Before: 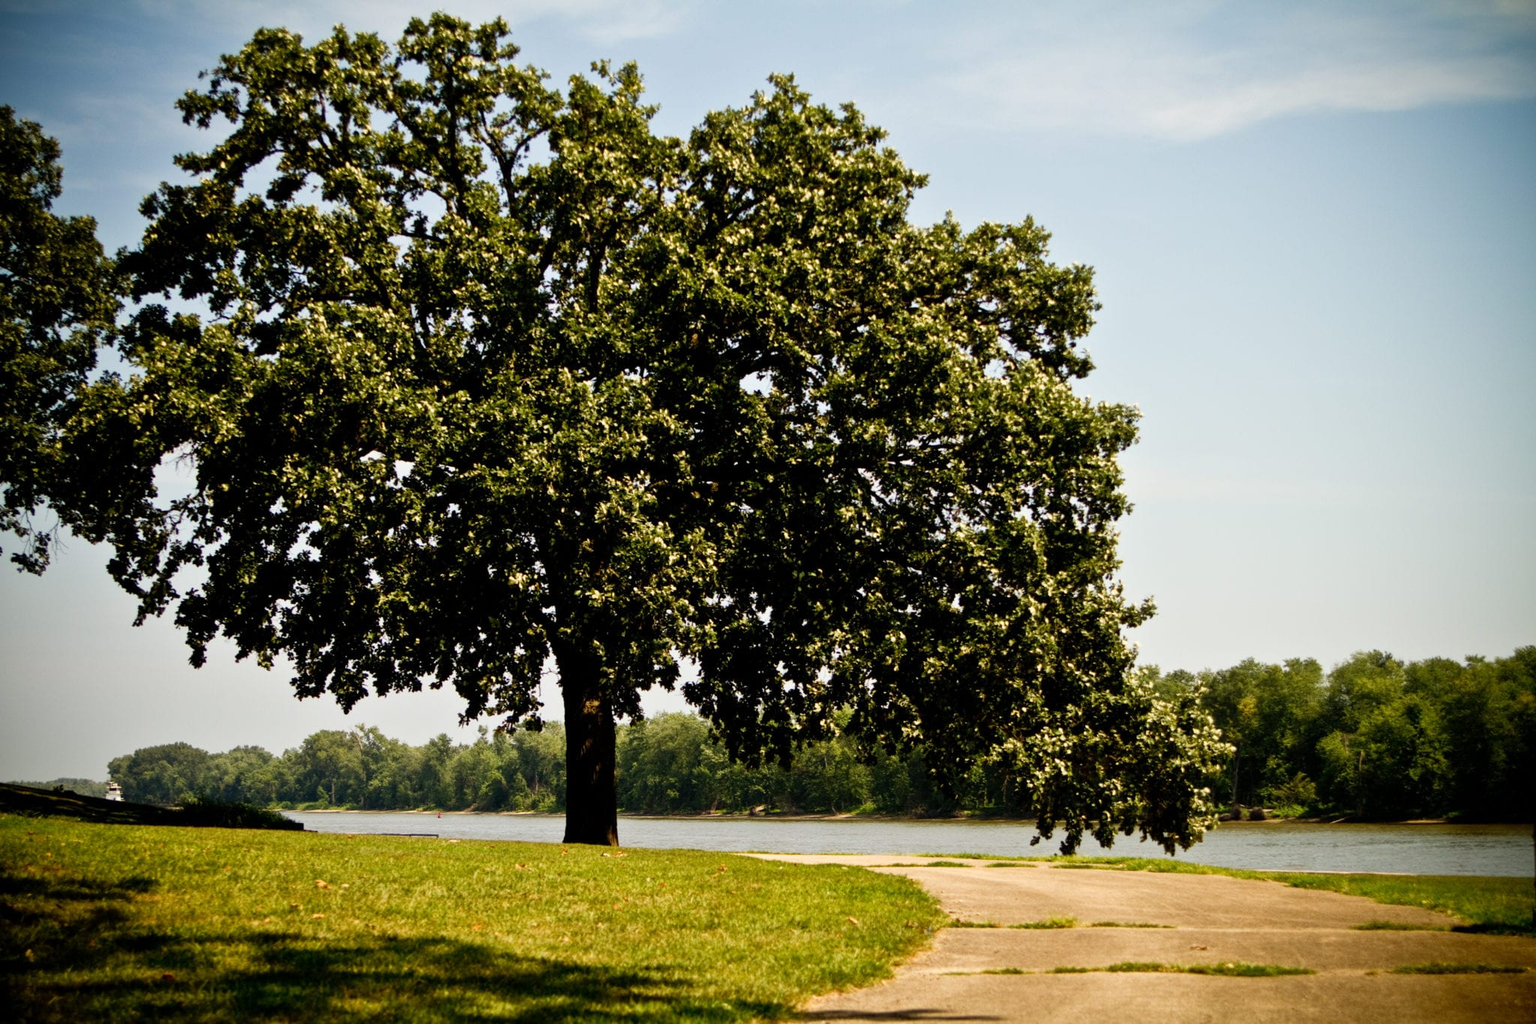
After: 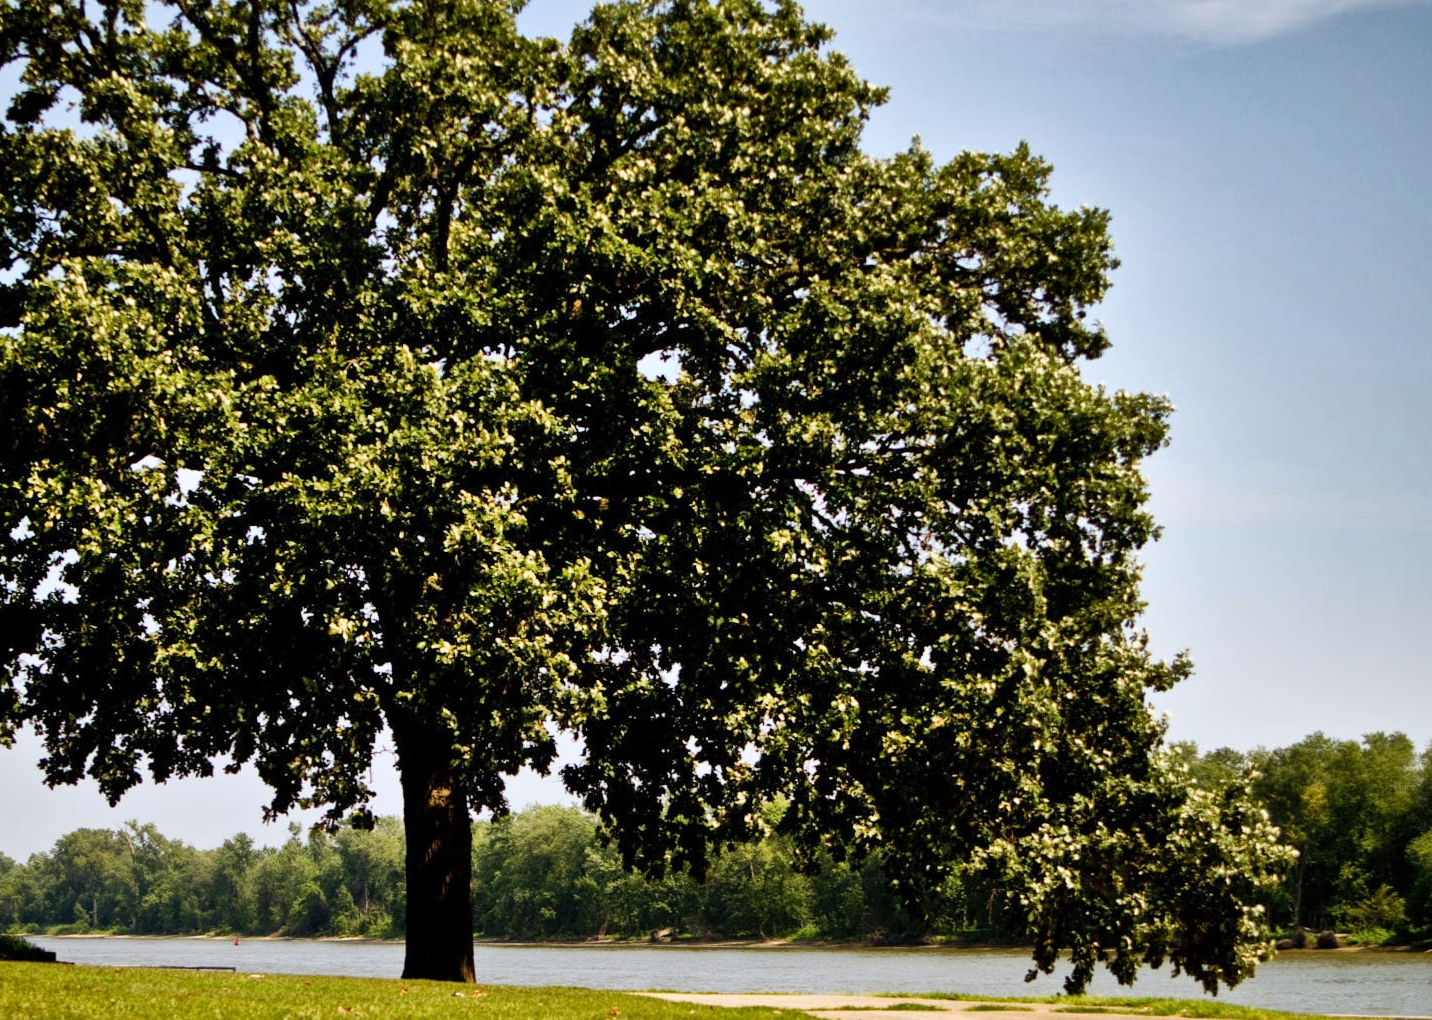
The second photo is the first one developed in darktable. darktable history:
crop and rotate: left 17.046%, top 10.659%, right 12.989%, bottom 14.553%
white balance: red 0.984, blue 1.059
shadows and highlights: radius 100.41, shadows 50.55, highlights -64.36, highlights color adjustment 49.82%, soften with gaussian
